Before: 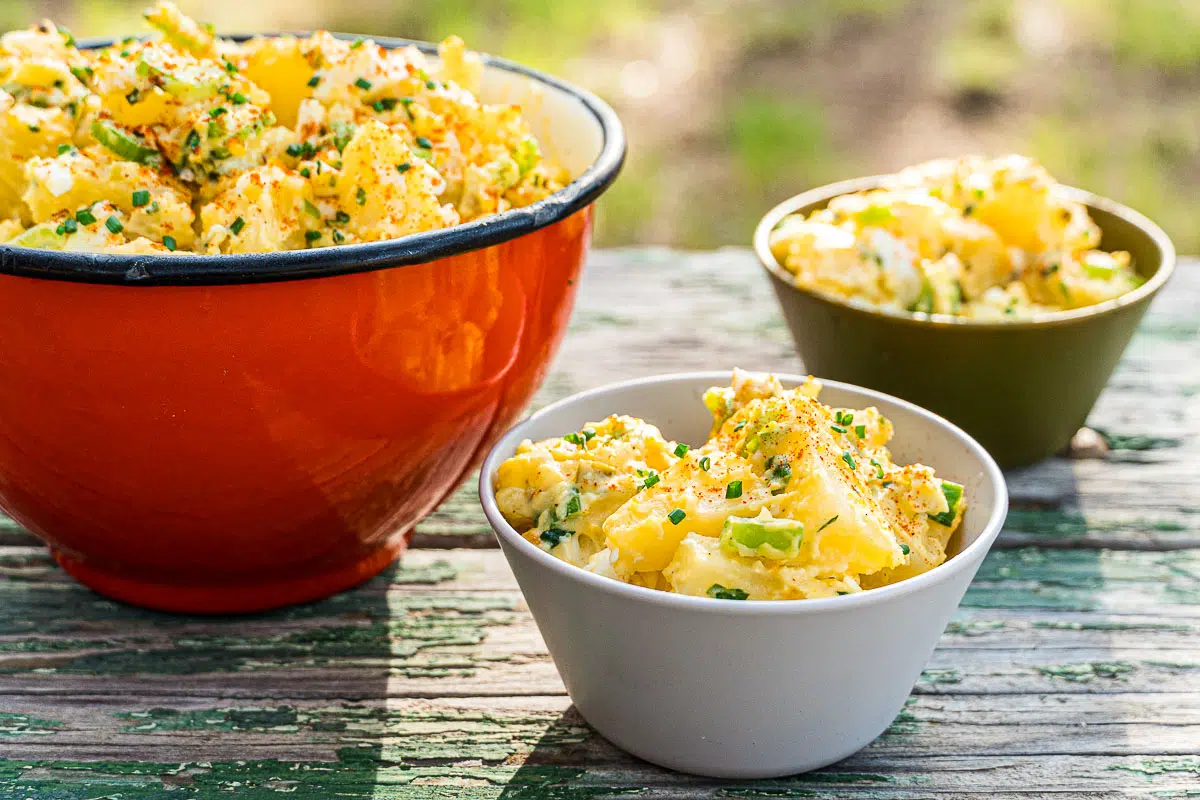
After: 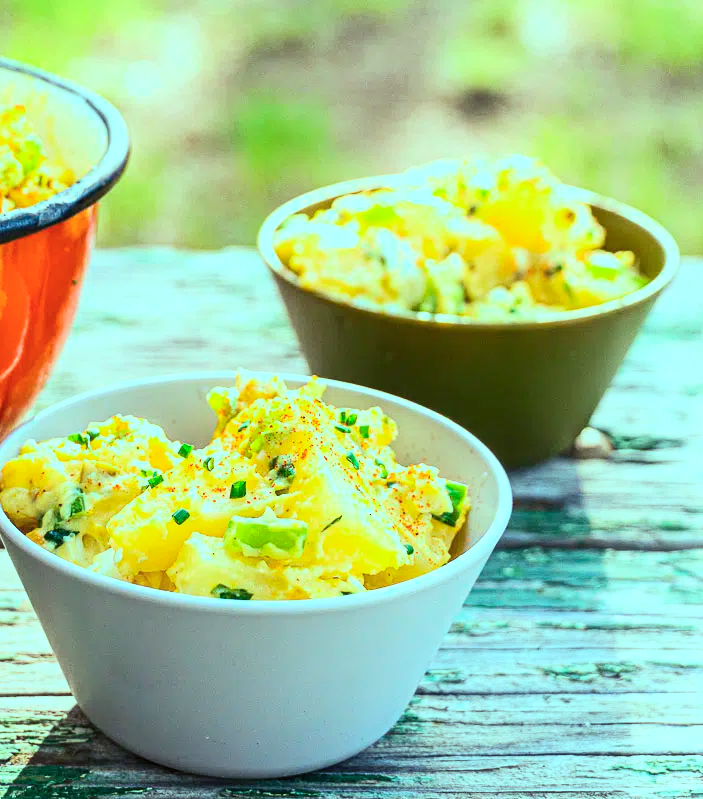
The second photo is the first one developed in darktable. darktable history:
color balance rgb: shadows lift › chroma 7.23%, shadows lift › hue 246.48°, highlights gain › chroma 5.38%, highlights gain › hue 196.93°, white fulcrum 1 EV
contrast brightness saturation: contrast 0.2, brightness 0.16, saturation 0.22
crop: left 41.402%
